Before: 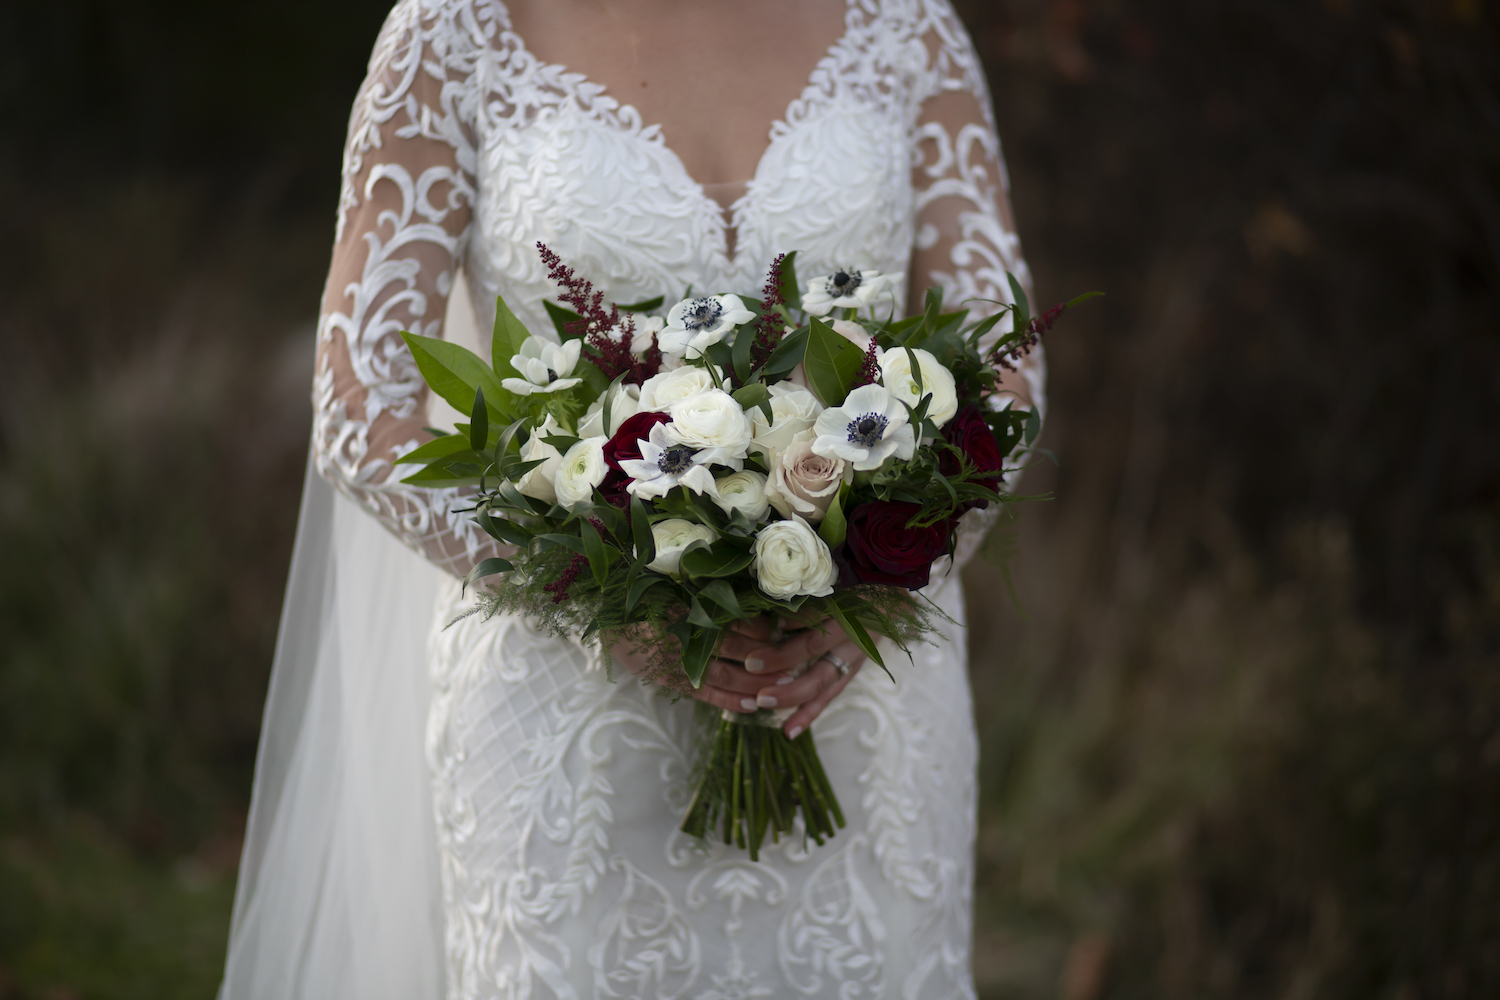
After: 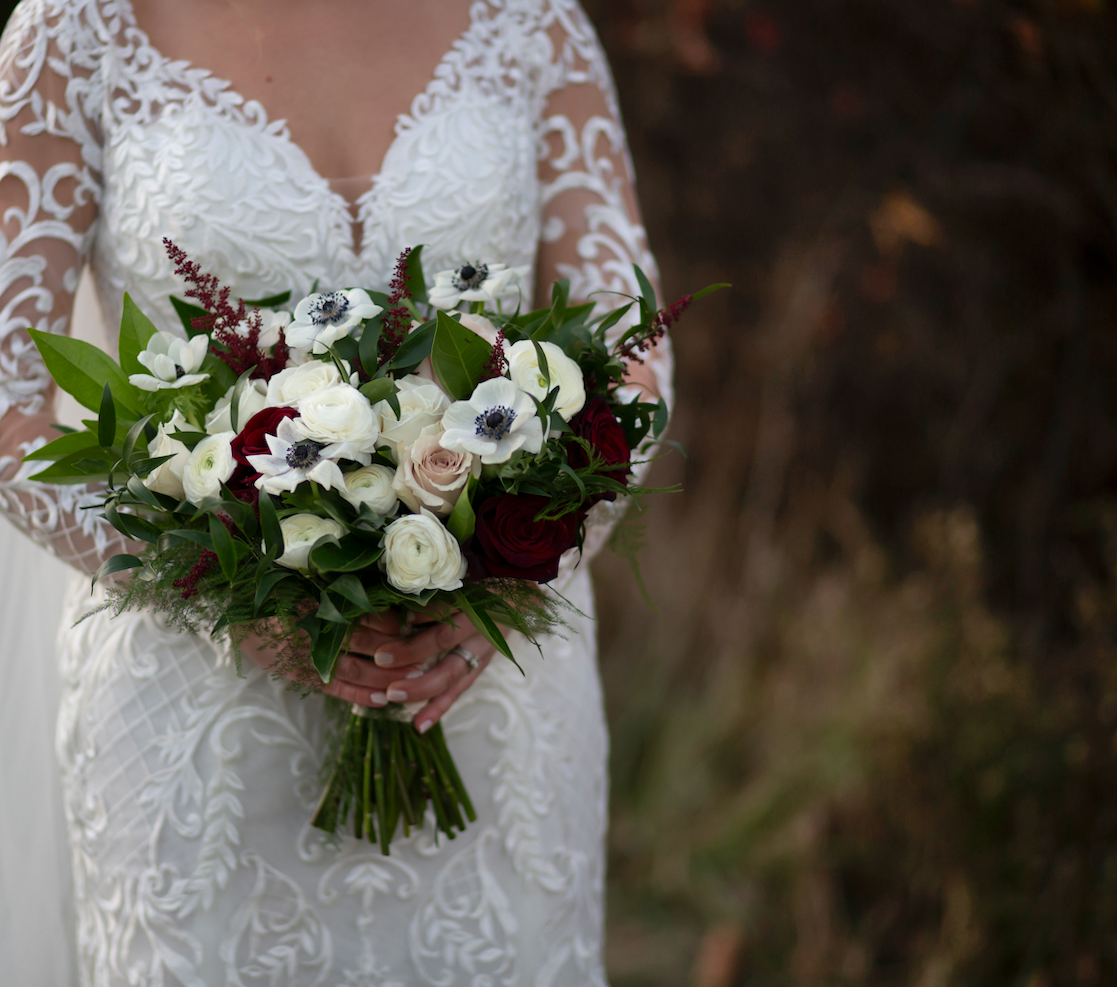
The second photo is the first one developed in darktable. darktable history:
rotate and perspective: rotation -0.45°, automatic cropping original format, crop left 0.008, crop right 0.992, crop top 0.012, crop bottom 0.988
crop and rotate: left 24.6%
shadows and highlights: soften with gaussian
